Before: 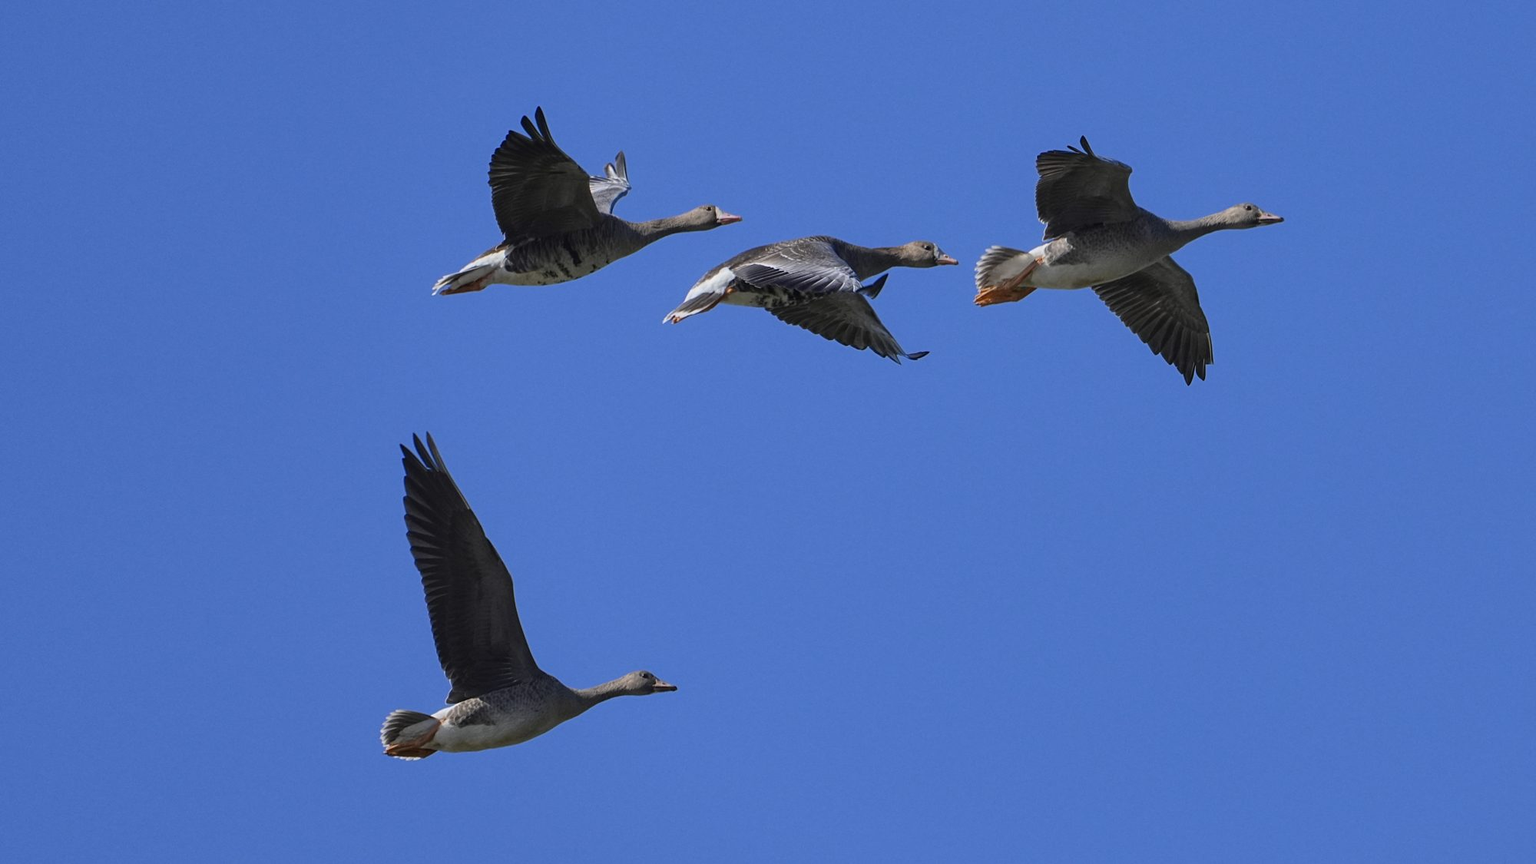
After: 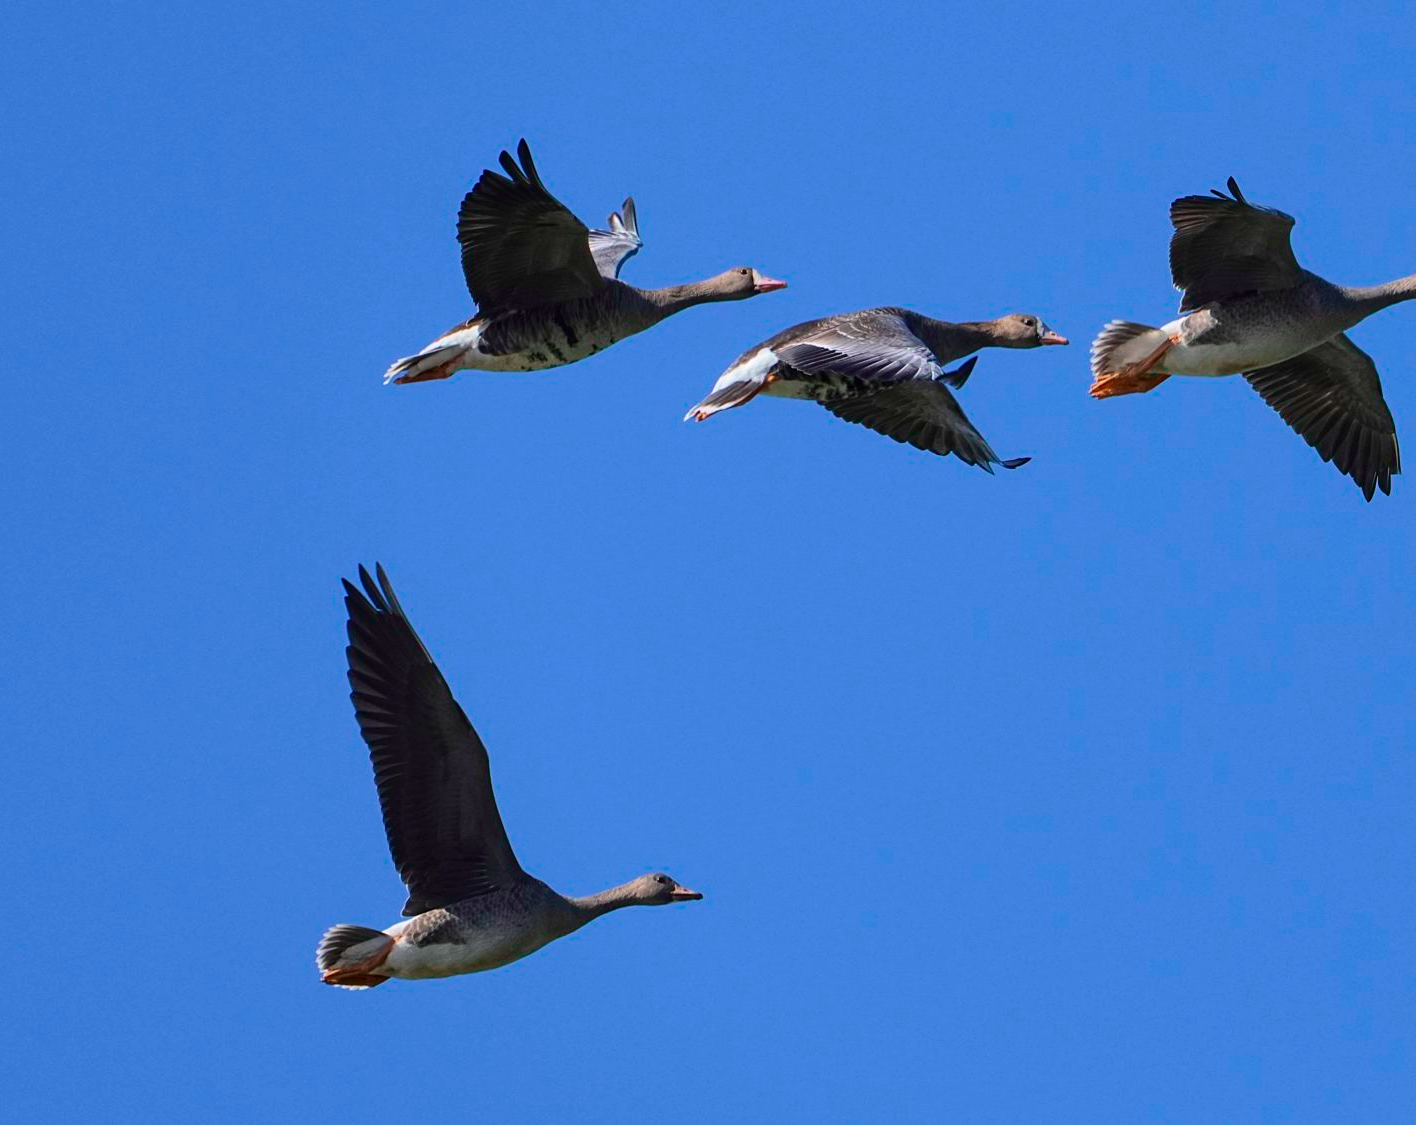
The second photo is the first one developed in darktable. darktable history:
tone curve: curves: ch0 [(0, 0) (0.183, 0.152) (0.571, 0.594) (1, 1)]; ch1 [(0, 0) (0.394, 0.307) (0.5, 0.5) (0.586, 0.597) (0.625, 0.647) (1, 1)]; ch2 [(0, 0) (0.5, 0.5) (0.604, 0.616) (1, 1)], color space Lab, independent channels, preserve colors none
velvia: on, module defaults
crop and rotate: left 8.997%, right 20.186%
exposure: exposure 0.203 EV, compensate highlight preservation false
